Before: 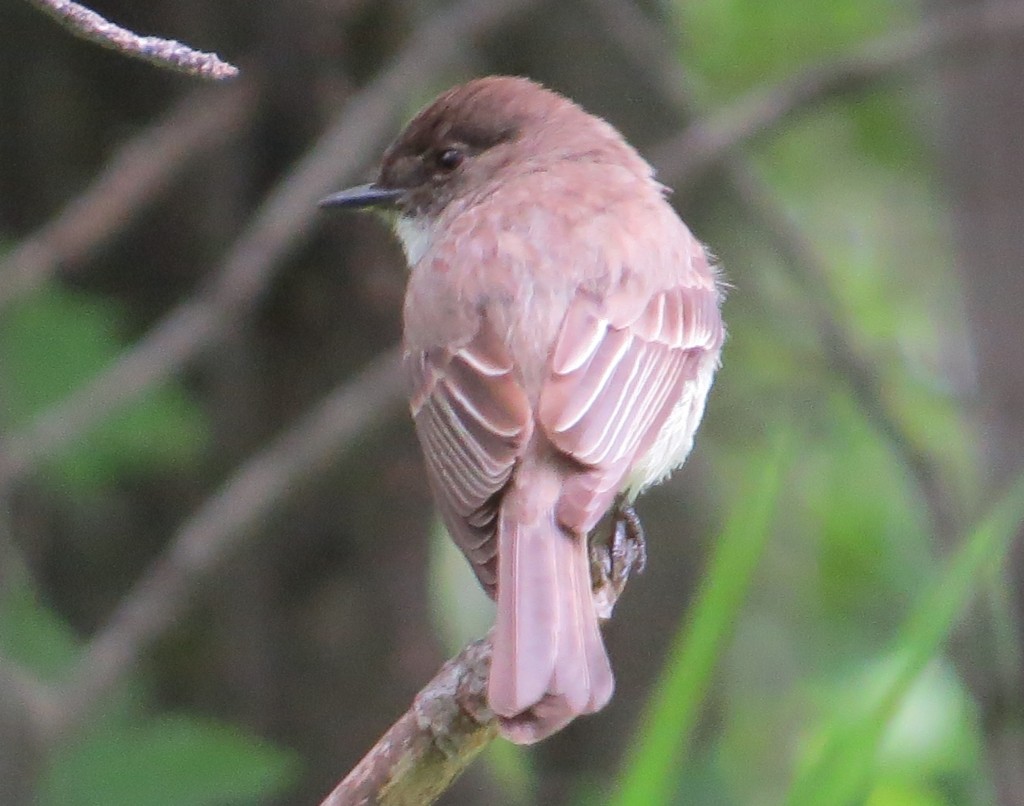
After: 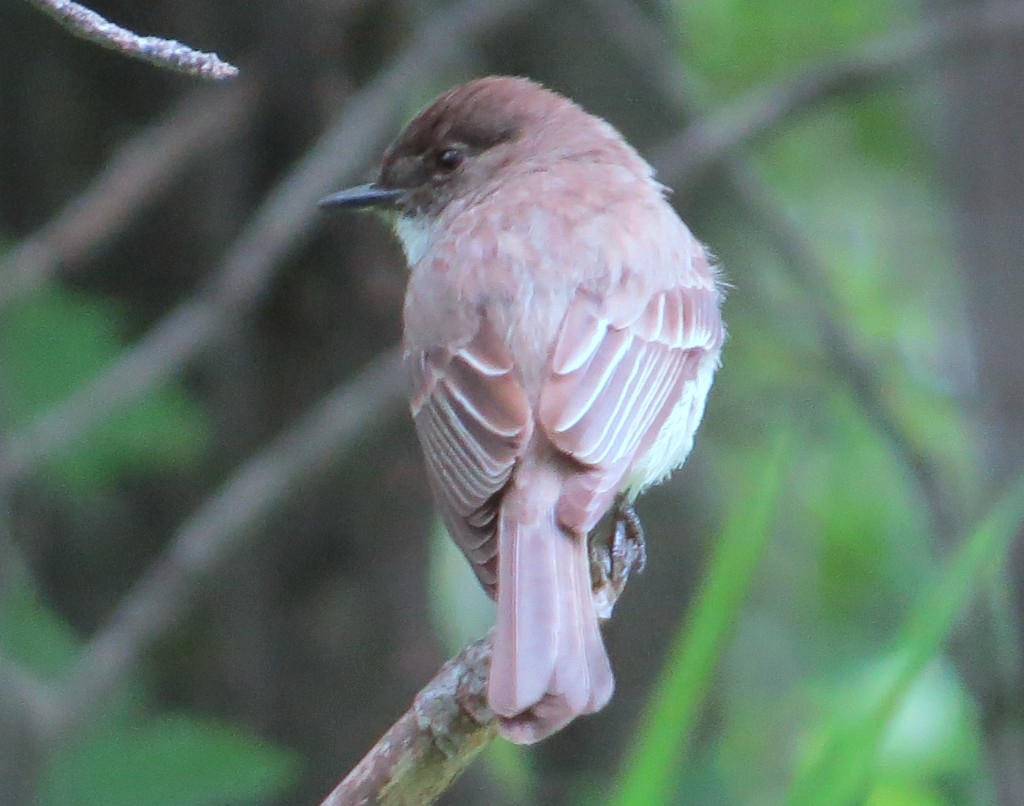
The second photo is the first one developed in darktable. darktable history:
color correction: highlights a* -10.05, highlights b* -10.55
